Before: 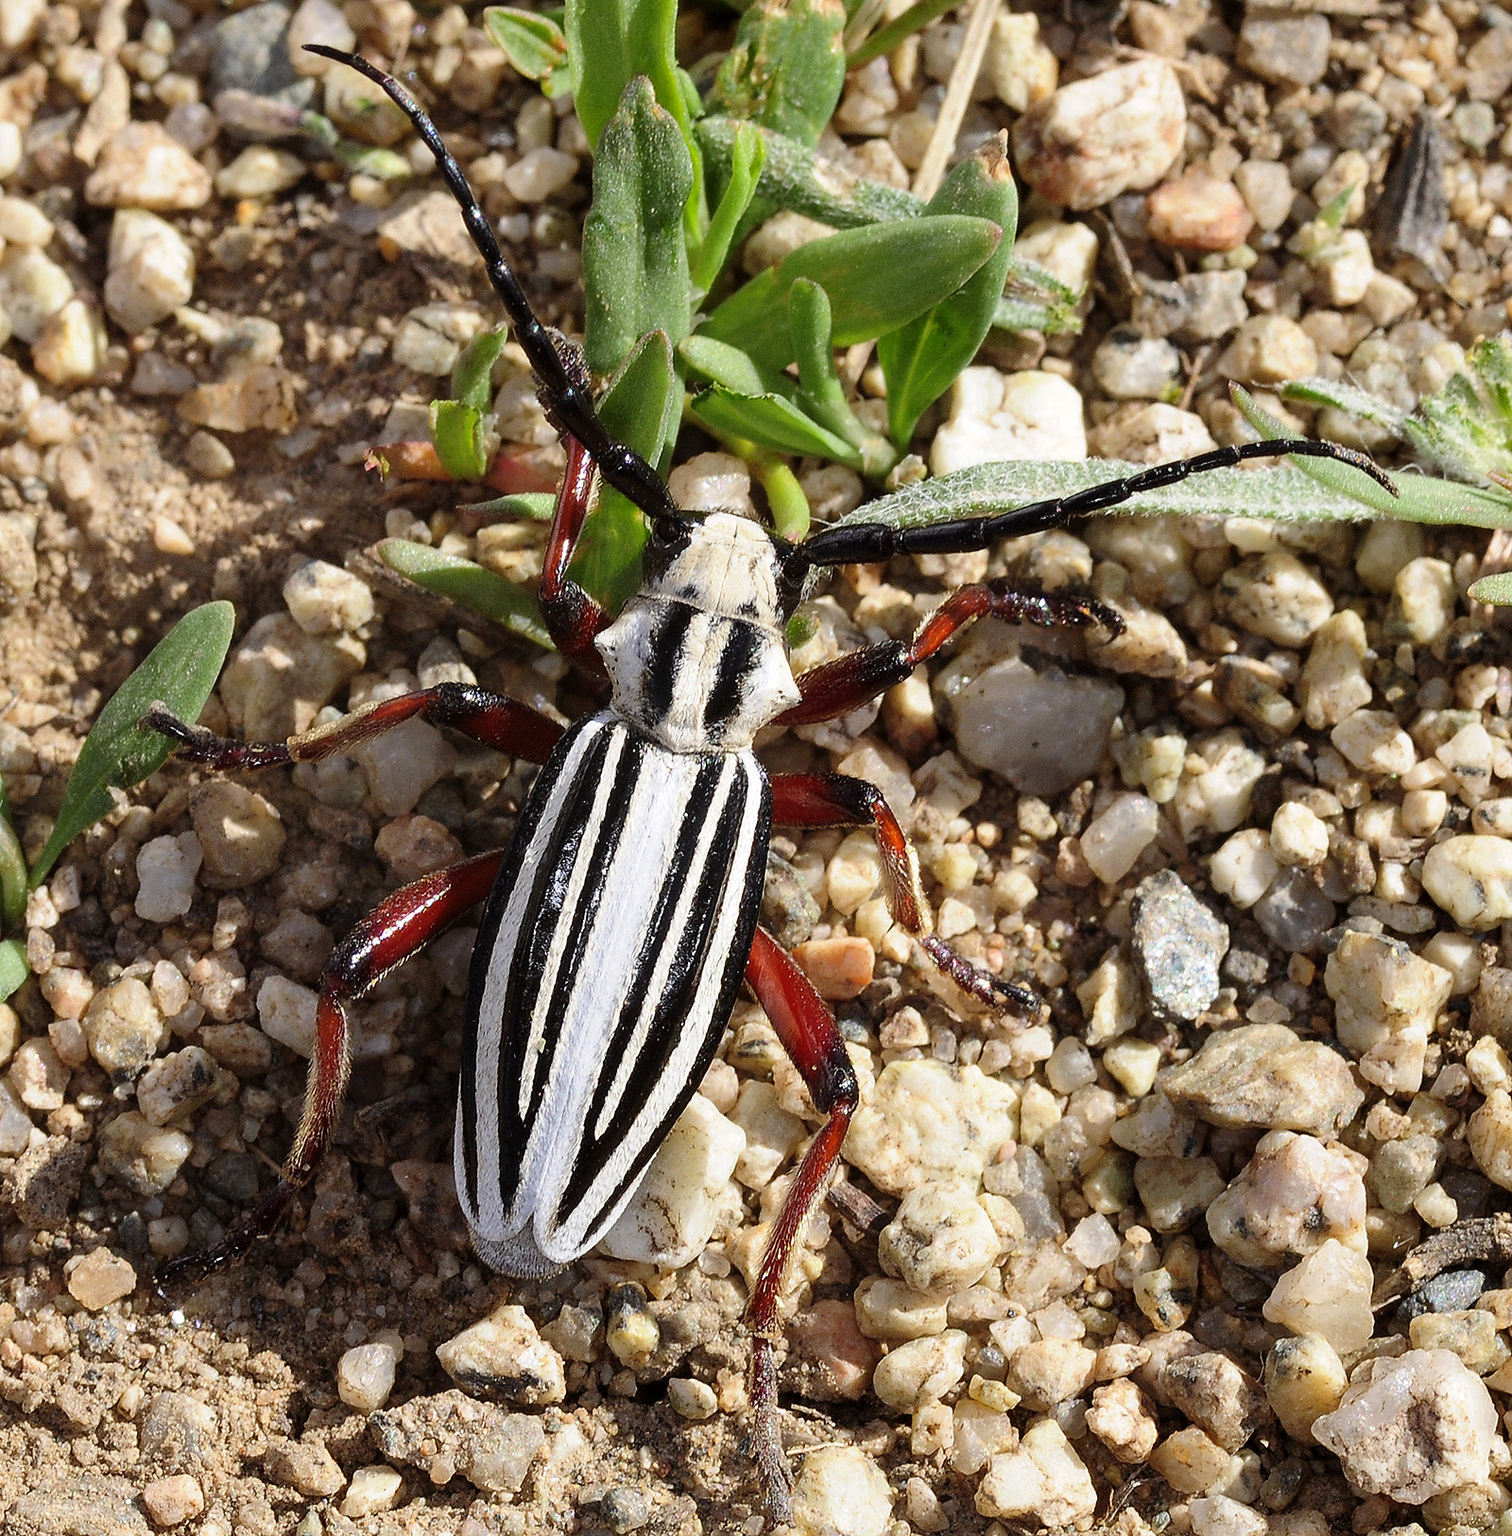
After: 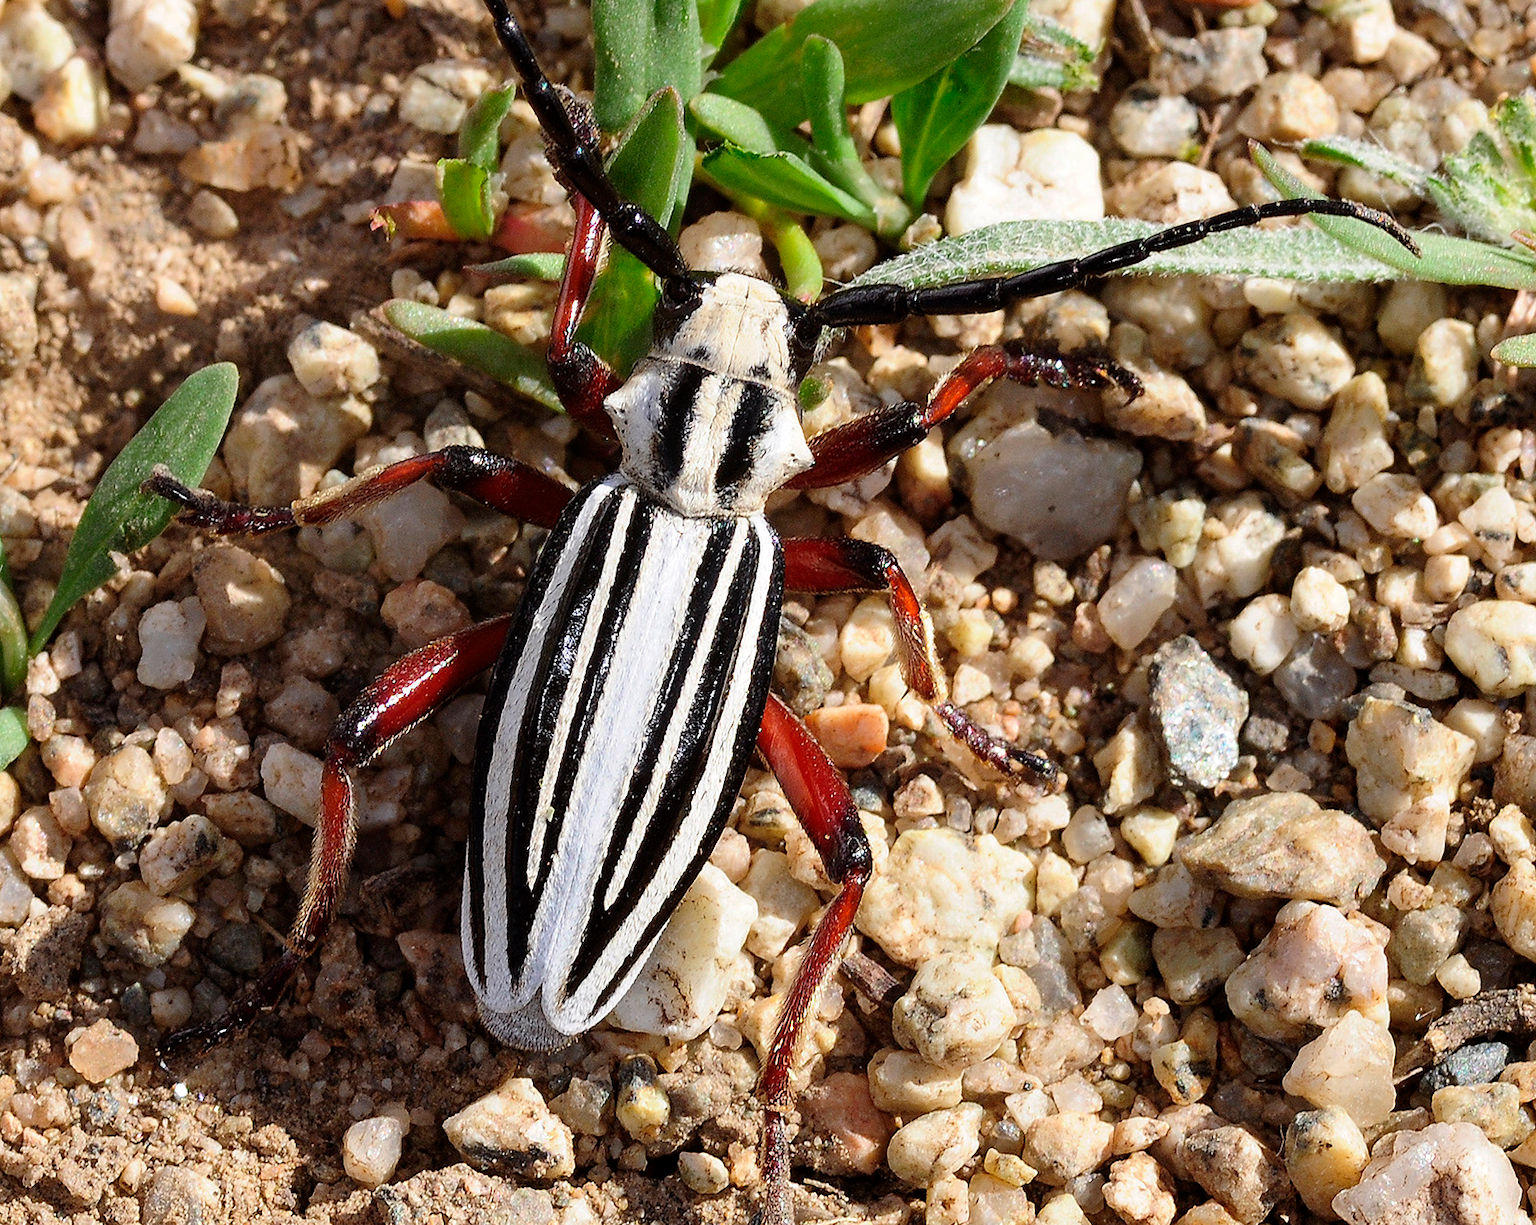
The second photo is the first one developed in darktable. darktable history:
tone equalizer: on, module defaults
levels: mode automatic, levels [0.073, 0.497, 0.972]
crop and rotate: top 15.909%, bottom 5.475%
